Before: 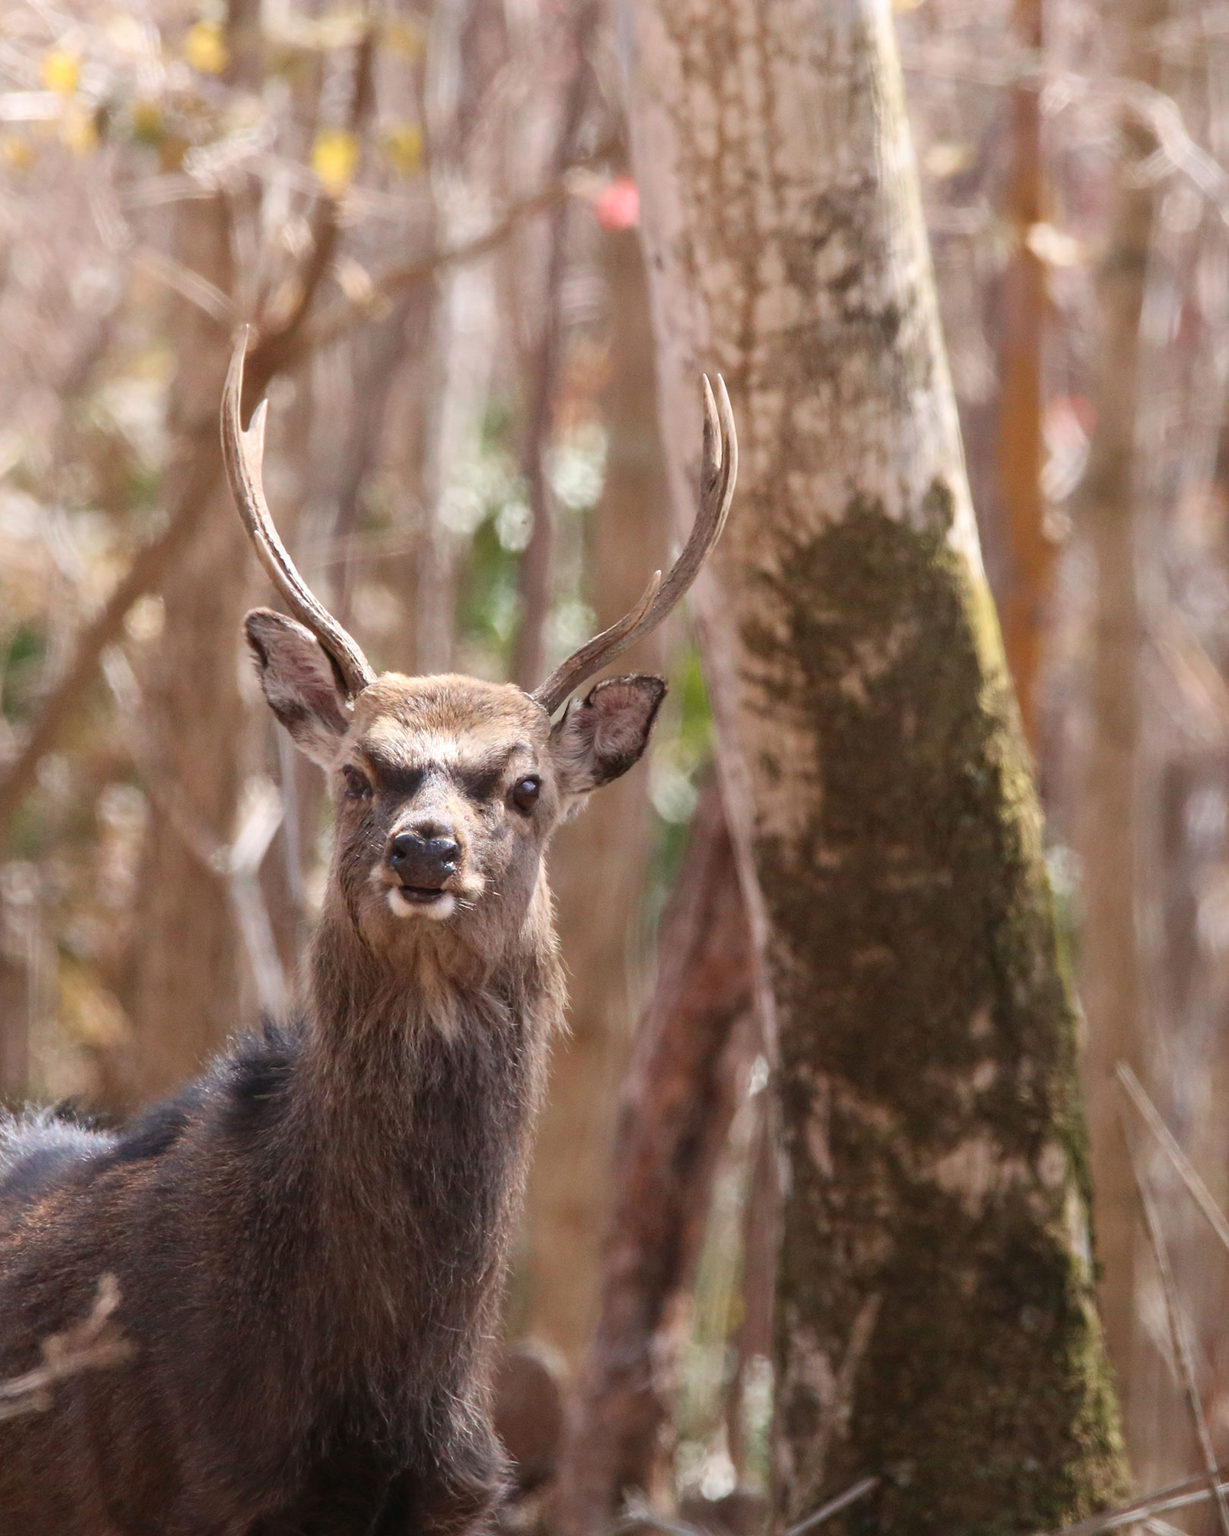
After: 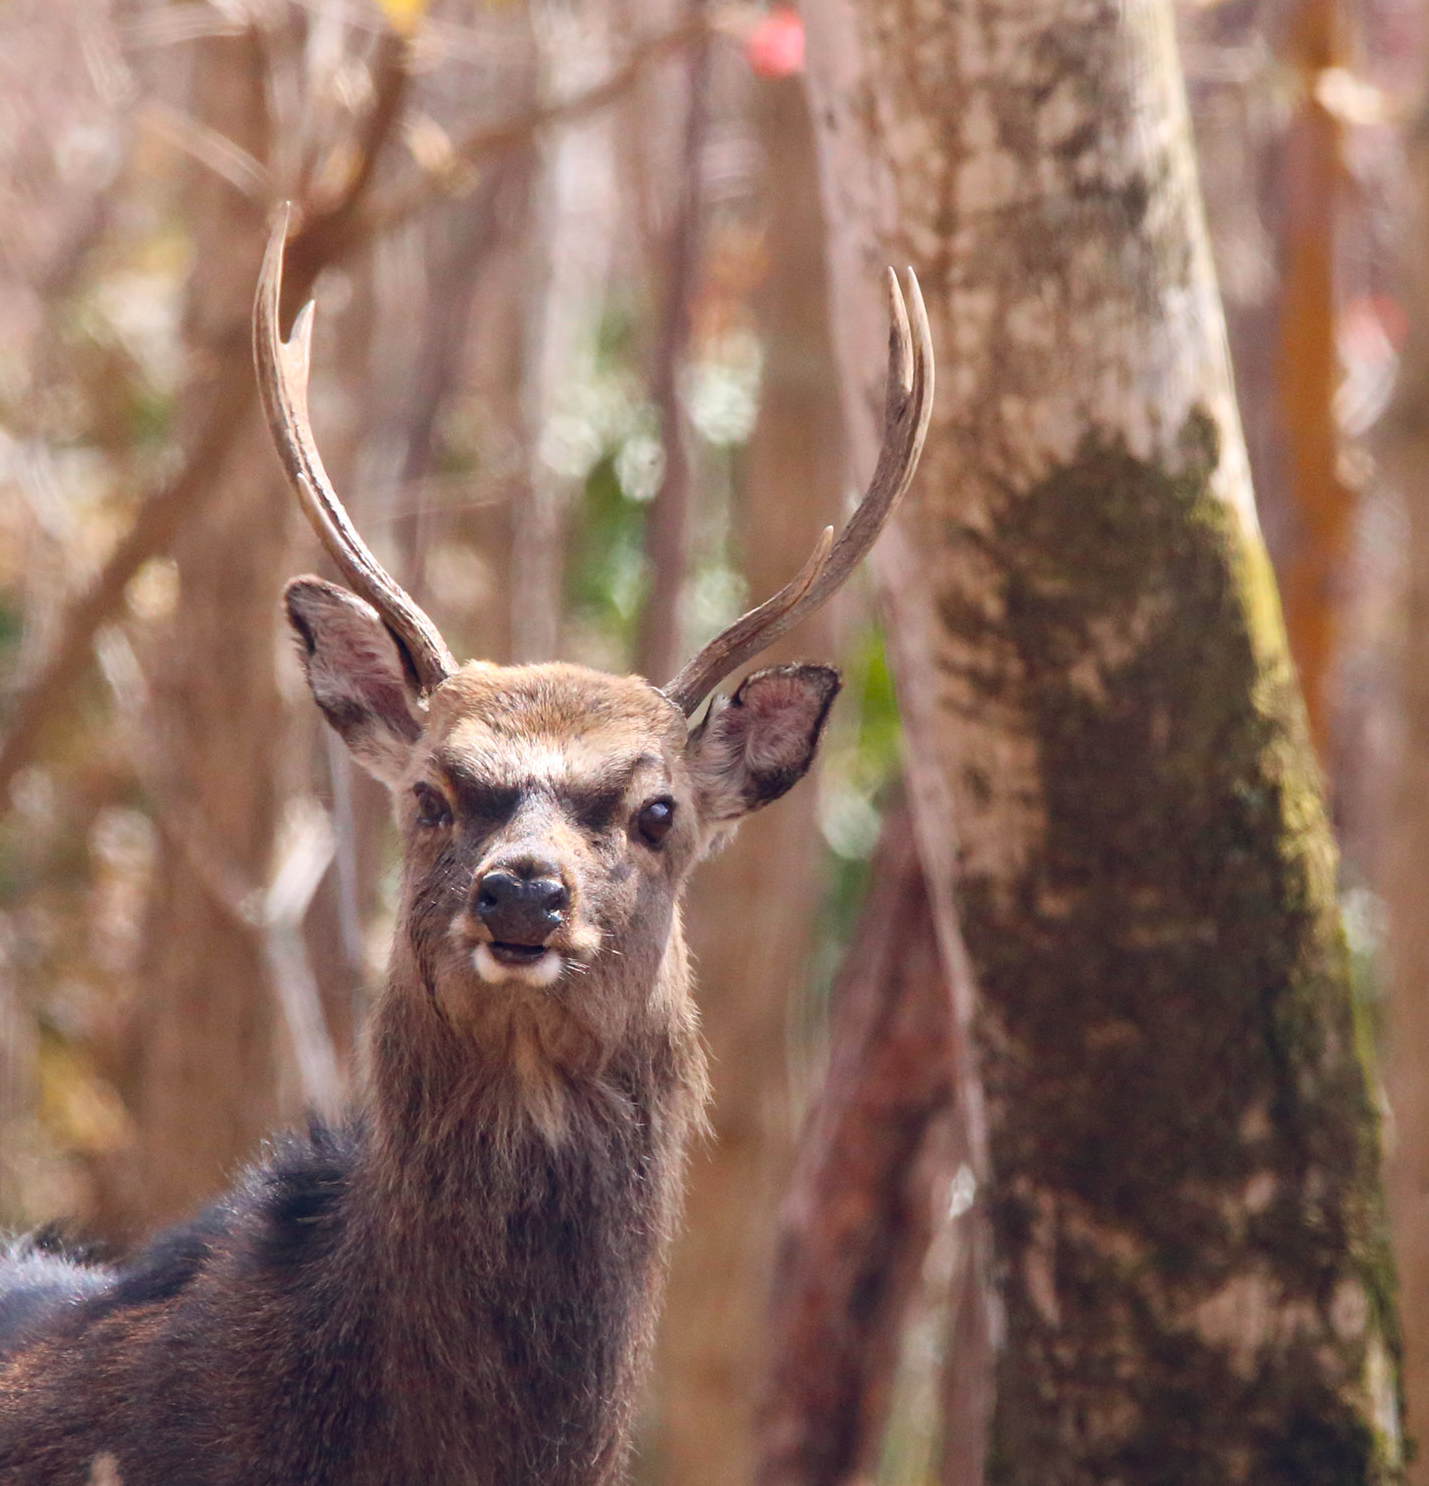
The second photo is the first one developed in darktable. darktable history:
color balance rgb: global offset › chroma 0.136%, global offset › hue 254.16°, perceptual saturation grading › global saturation 25.816%
crop and rotate: left 2.371%, top 11.165%, right 9.376%, bottom 15.41%
